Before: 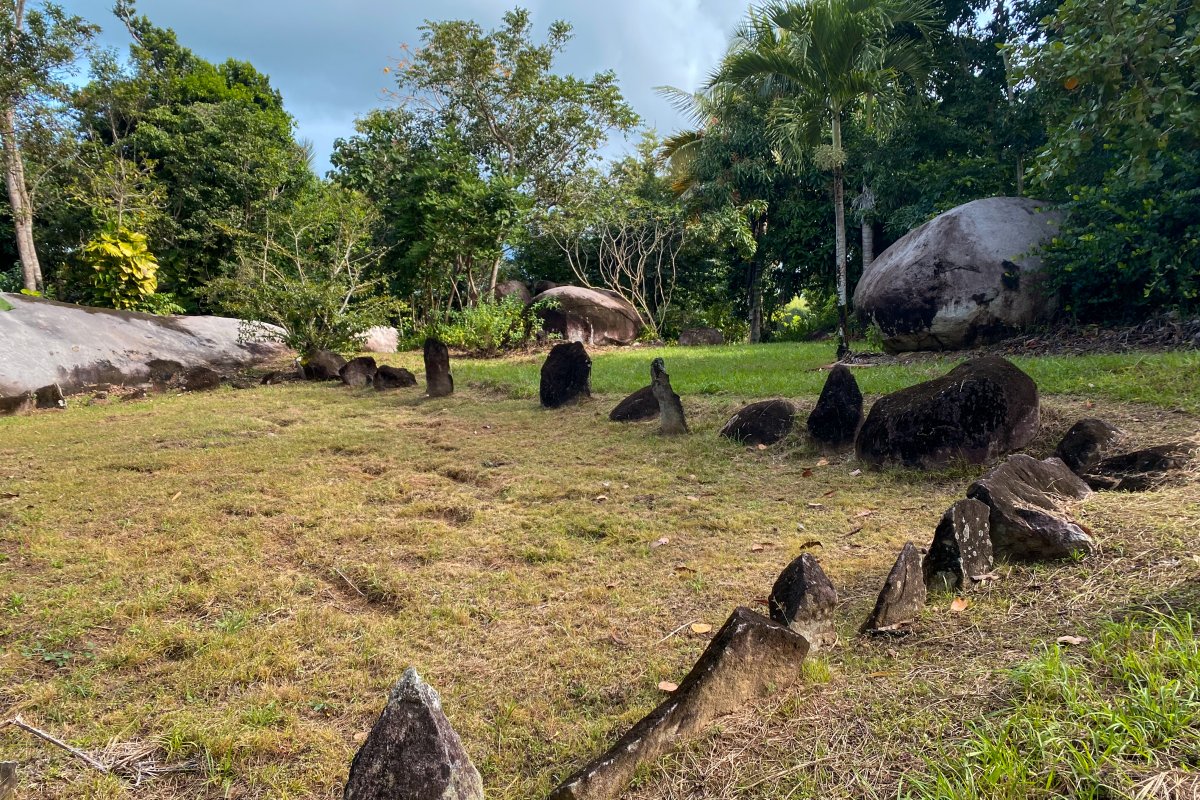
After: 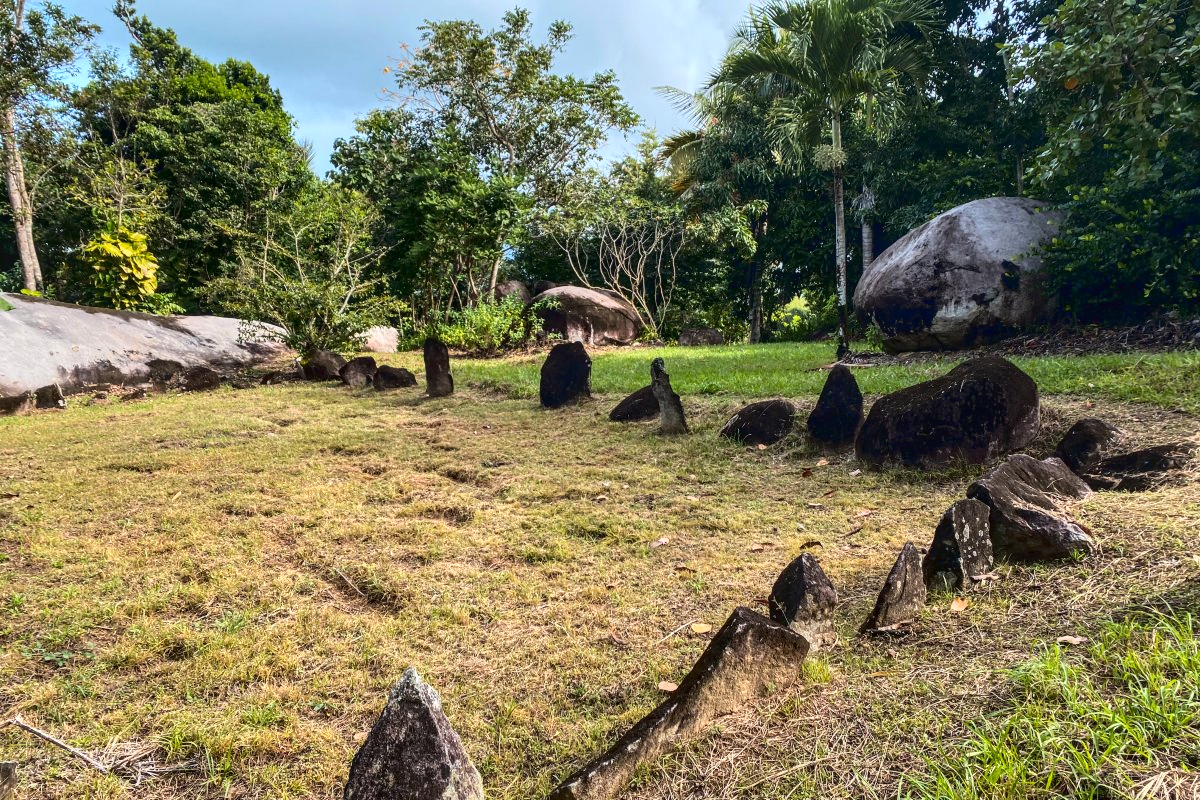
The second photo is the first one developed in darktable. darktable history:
tone curve: curves: ch0 [(0, 0.032) (0.181, 0.156) (0.751, 0.829) (1, 1)], color space Lab, linked channels, preserve colors none
contrast brightness saturation: contrast 0.07
tone equalizer: on, module defaults
local contrast: on, module defaults
